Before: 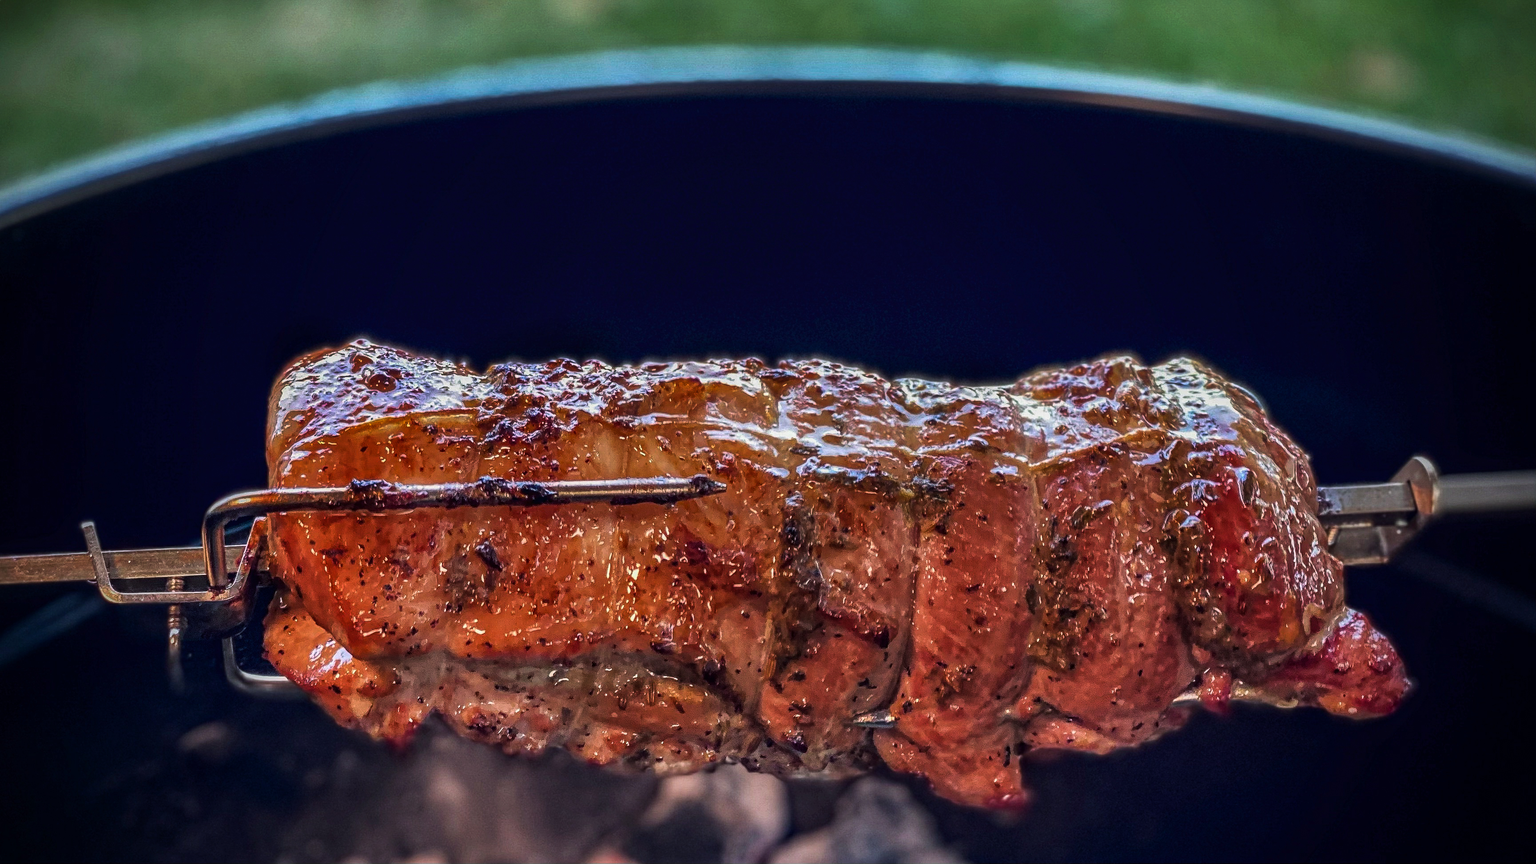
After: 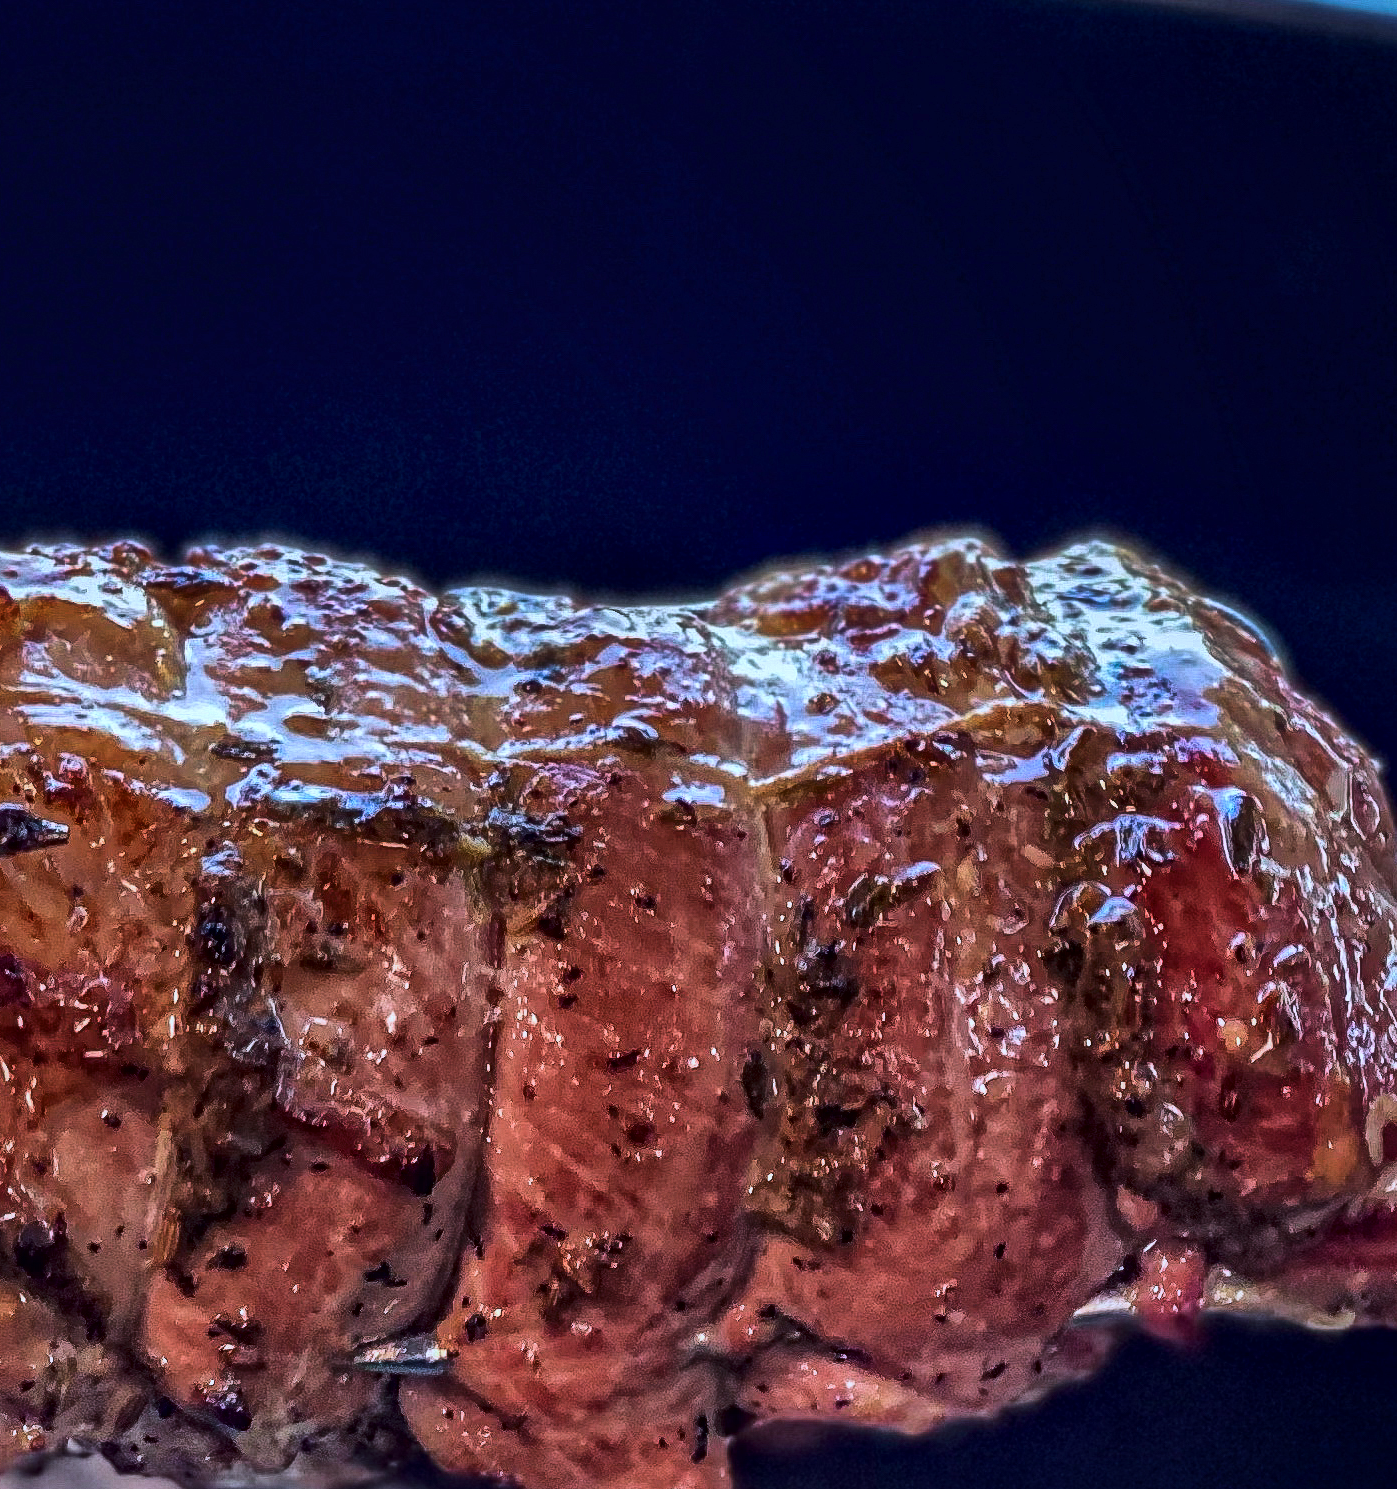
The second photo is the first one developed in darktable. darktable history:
exposure: exposure -0.041 EV, compensate exposure bias true, compensate highlight preservation false
local contrast: mode bilateral grid, contrast 20, coarseness 51, detail 148%, midtone range 0.2
crop: left 45.333%, top 13.6%, right 14.24%, bottom 9.829%
color calibration: illuminant custom, x 0.389, y 0.387, temperature 3840.9 K
